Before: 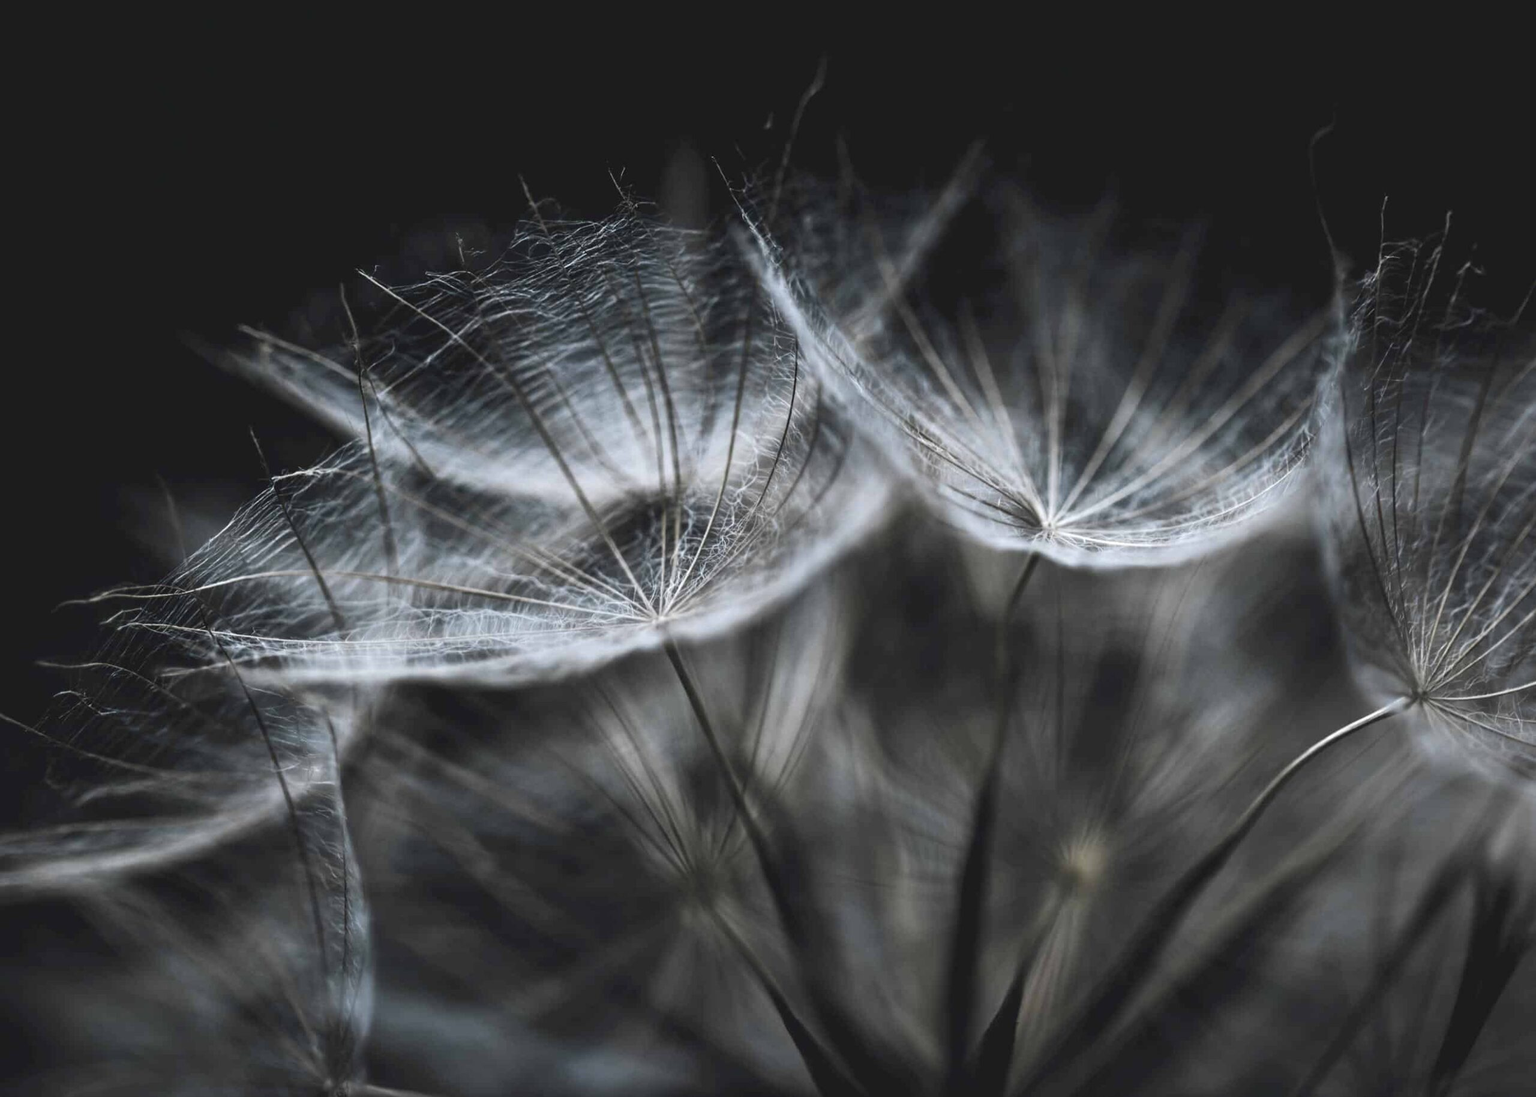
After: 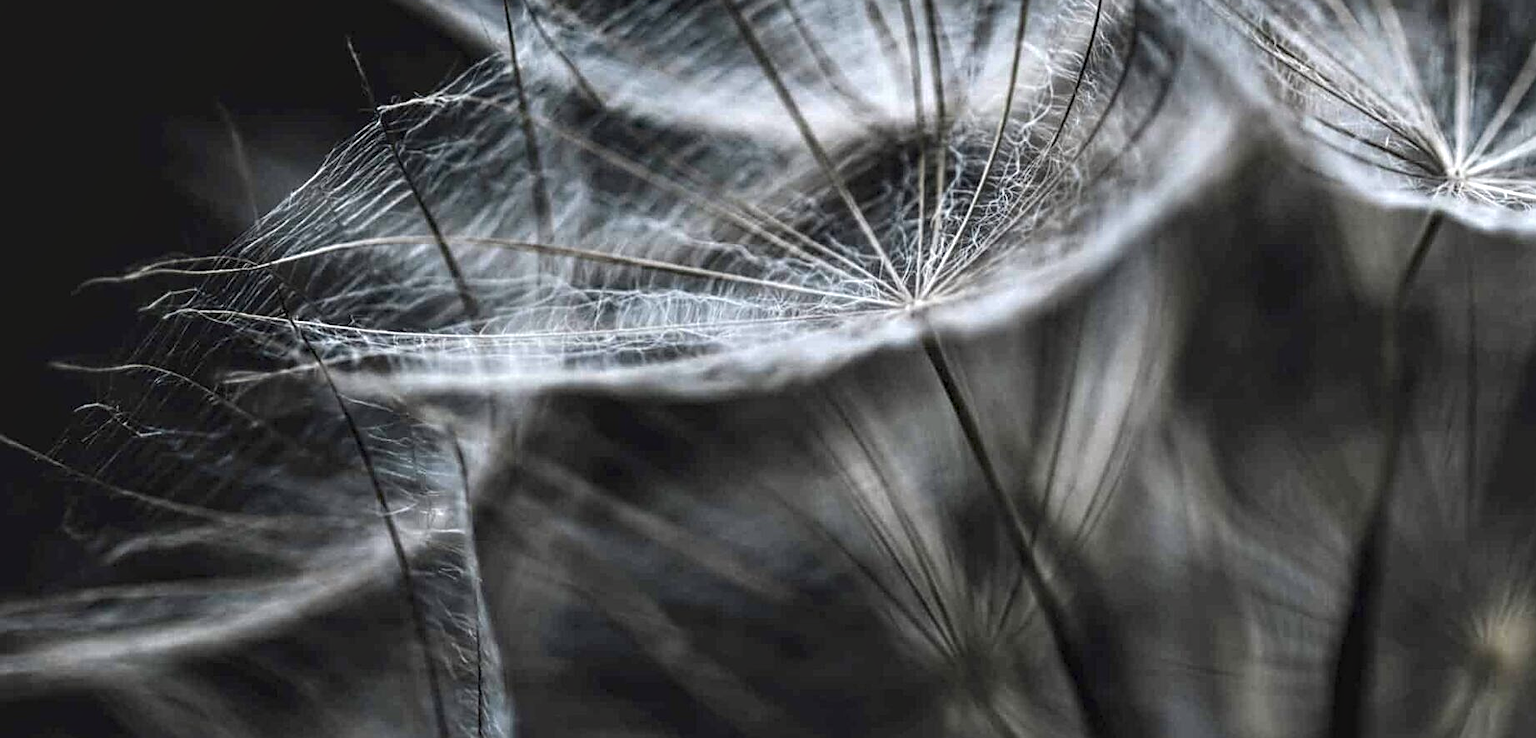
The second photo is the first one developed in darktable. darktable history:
color zones: curves: ch1 [(0, 0.469) (0.001, 0.469) (0.12, 0.446) (0.248, 0.469) (0.5, 0.5) (0.748, 0.5) (0.999, 0.469) (1, 0.469)]
crop: top 36.498%, right 27.964%, bottom 14.995%
local contrast: detail 130%
haze removal: compatibility mode true, adaptive false
sharpen: on, module defaults
